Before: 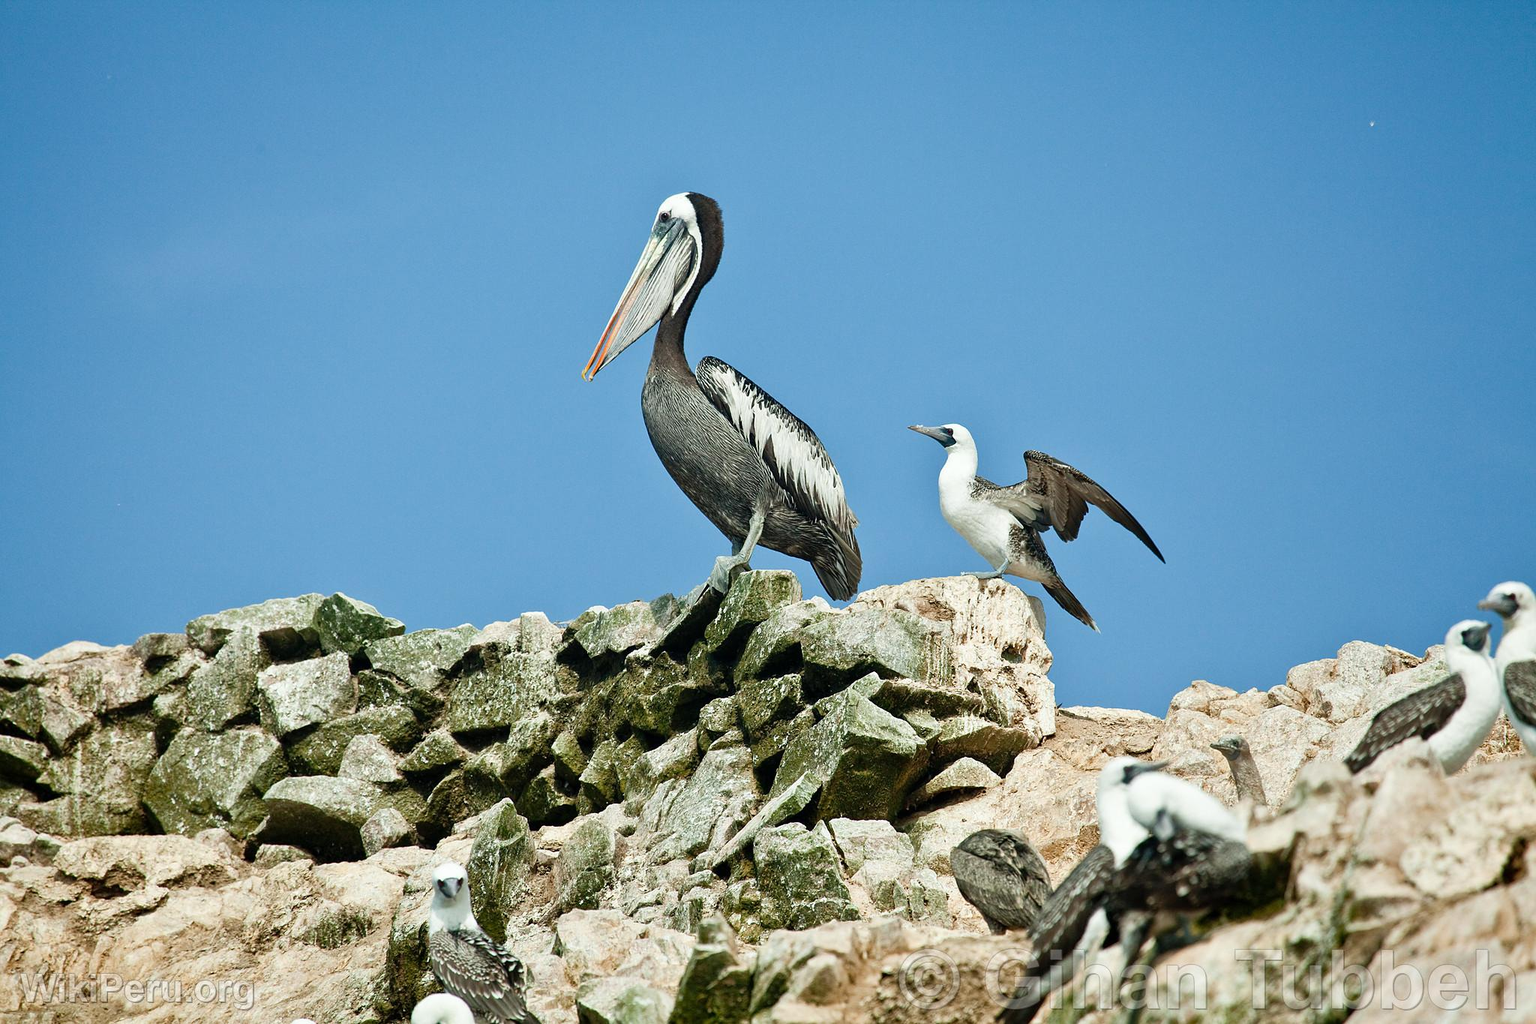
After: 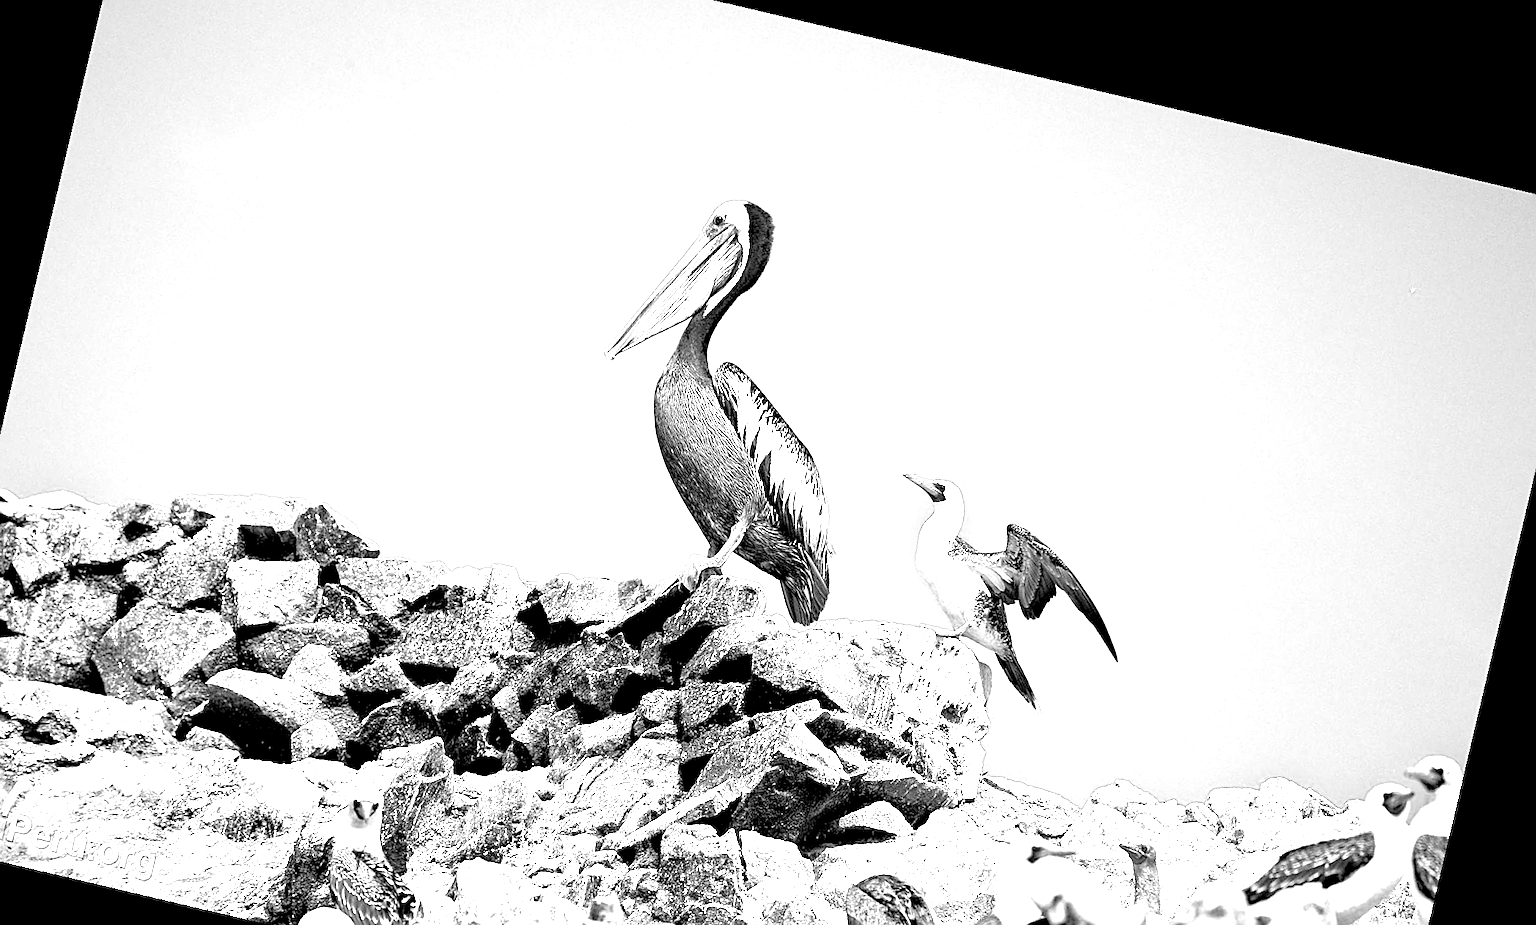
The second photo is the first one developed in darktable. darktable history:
color calibration: output gray [0.267, 0.423, 0.261, 0], illuminant same as pipeline (D50), adaptation none (bypass)
sharpen: on, module defaults
levels: levels [0.016, 0.484, 0.953]
exposure: black level correction 0, exposure 1.4 EV, compensate highlight preservation false
haze removal: compatibility mode true, adaptive false
rotate and perspective: rotation 13.27°, automatic cropping off
rgb levels: levels [[0.029, 0.461, 0.922], [0, 0.5, 1], [0, 0.5, 1]]
crop: left 5.596%, top 10.314%, right 3.534%, bottom 19.395%
